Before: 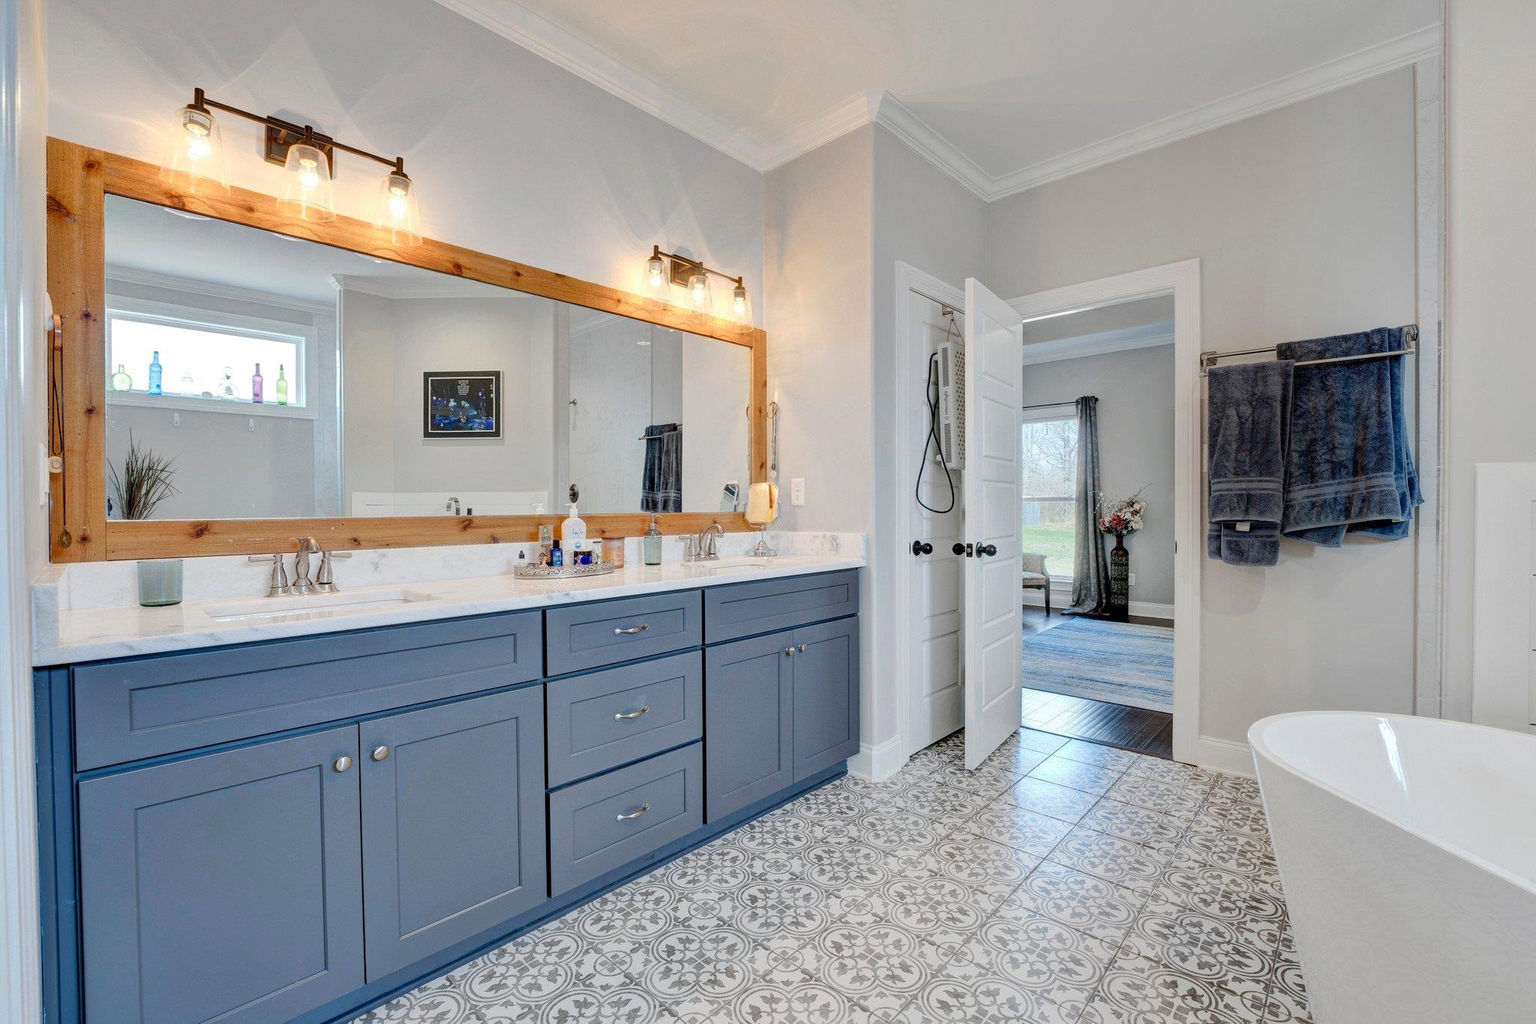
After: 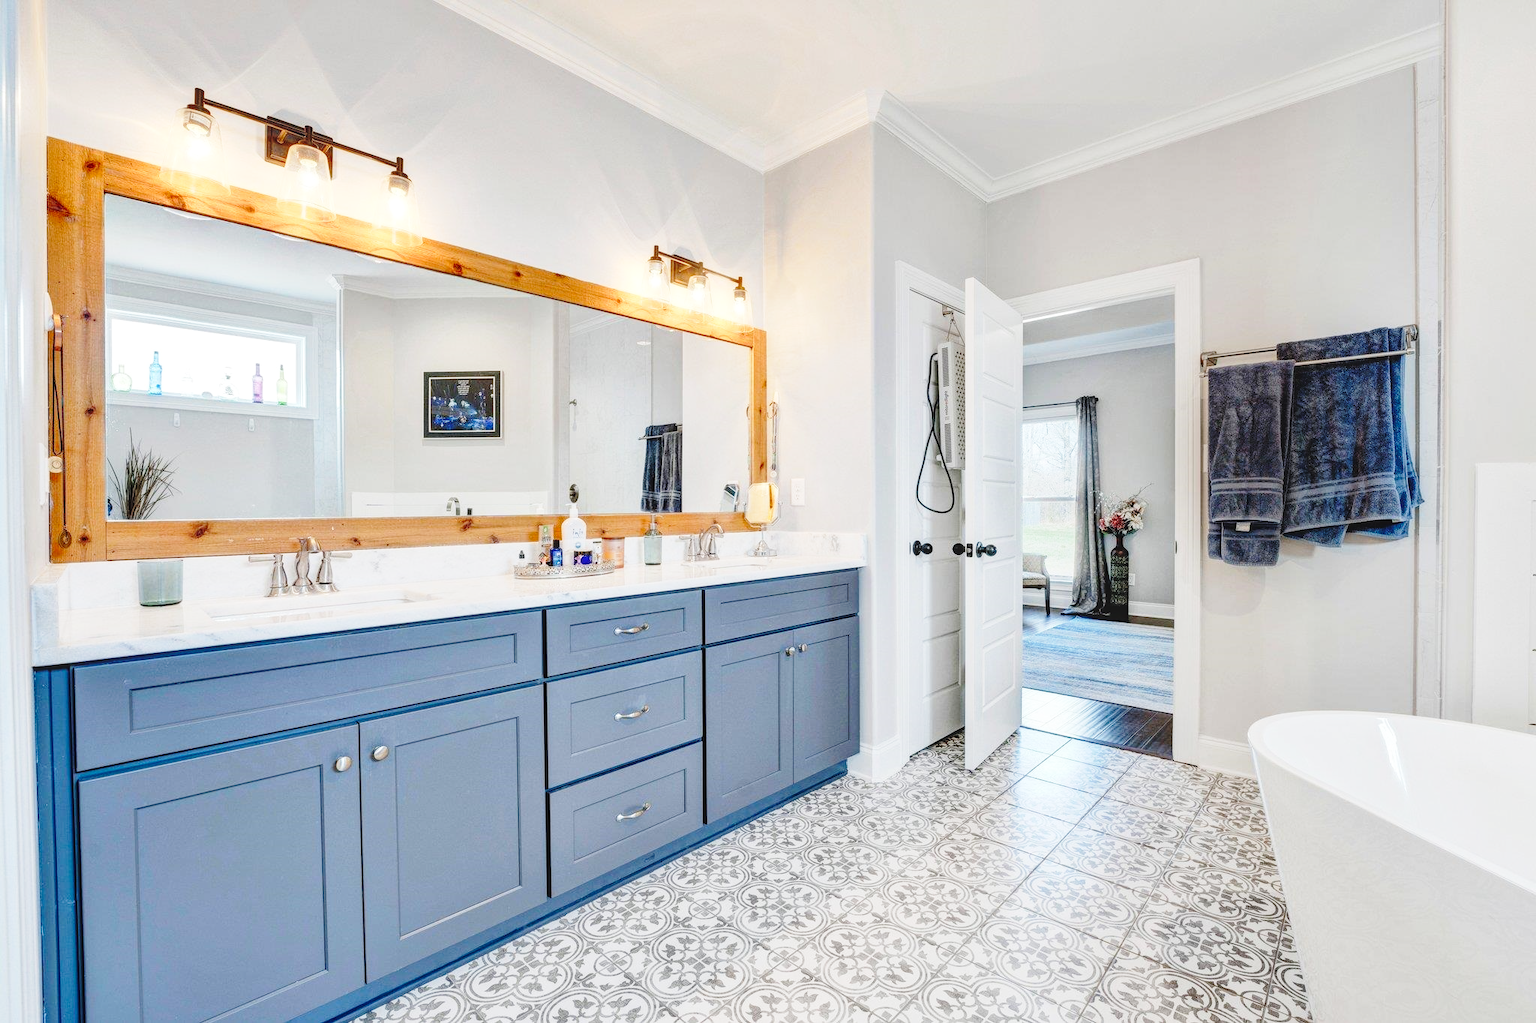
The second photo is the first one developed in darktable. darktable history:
base curve: curves: ch0 [(0, 0) (0.028, 0.03) (0.121, 0.232) (0.46, 0.748) (0.859, 0.968) (1, 1)], preserve colors none
local contrast: detail 109%
